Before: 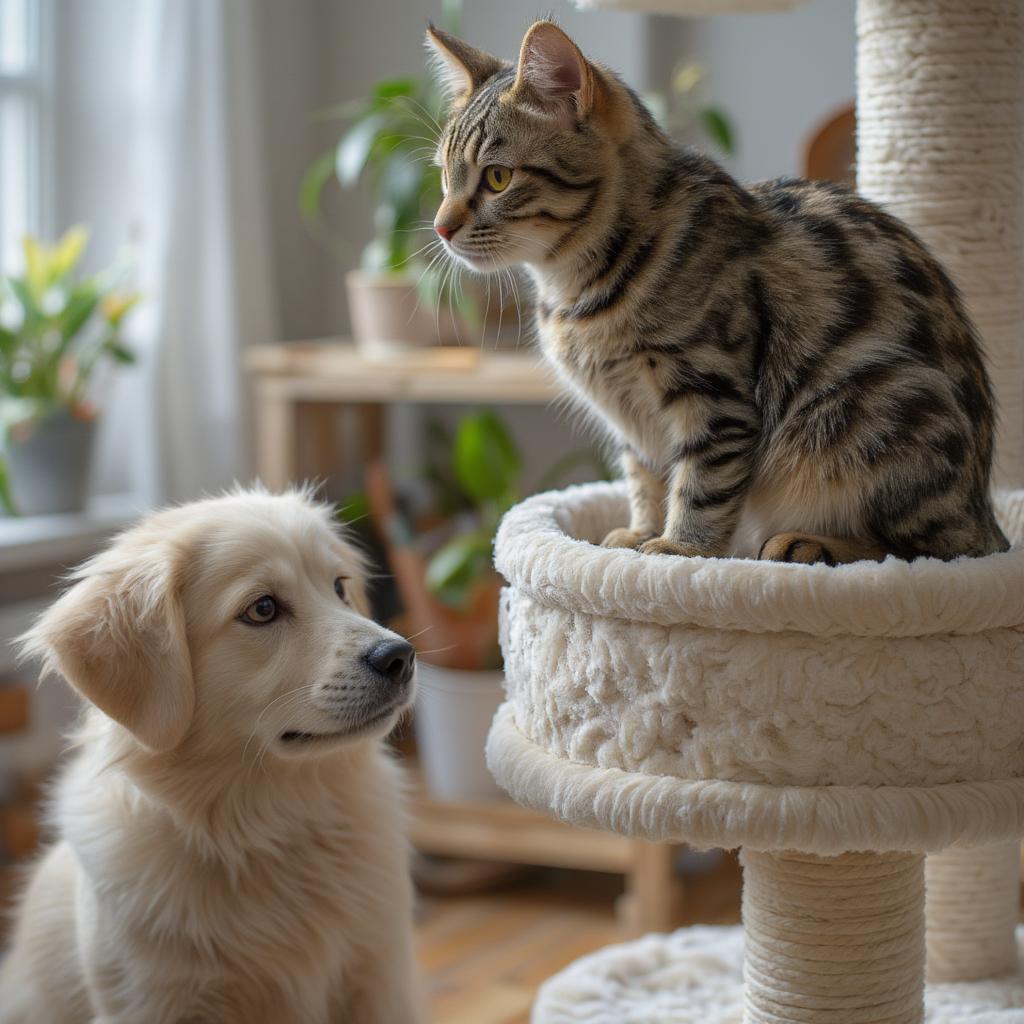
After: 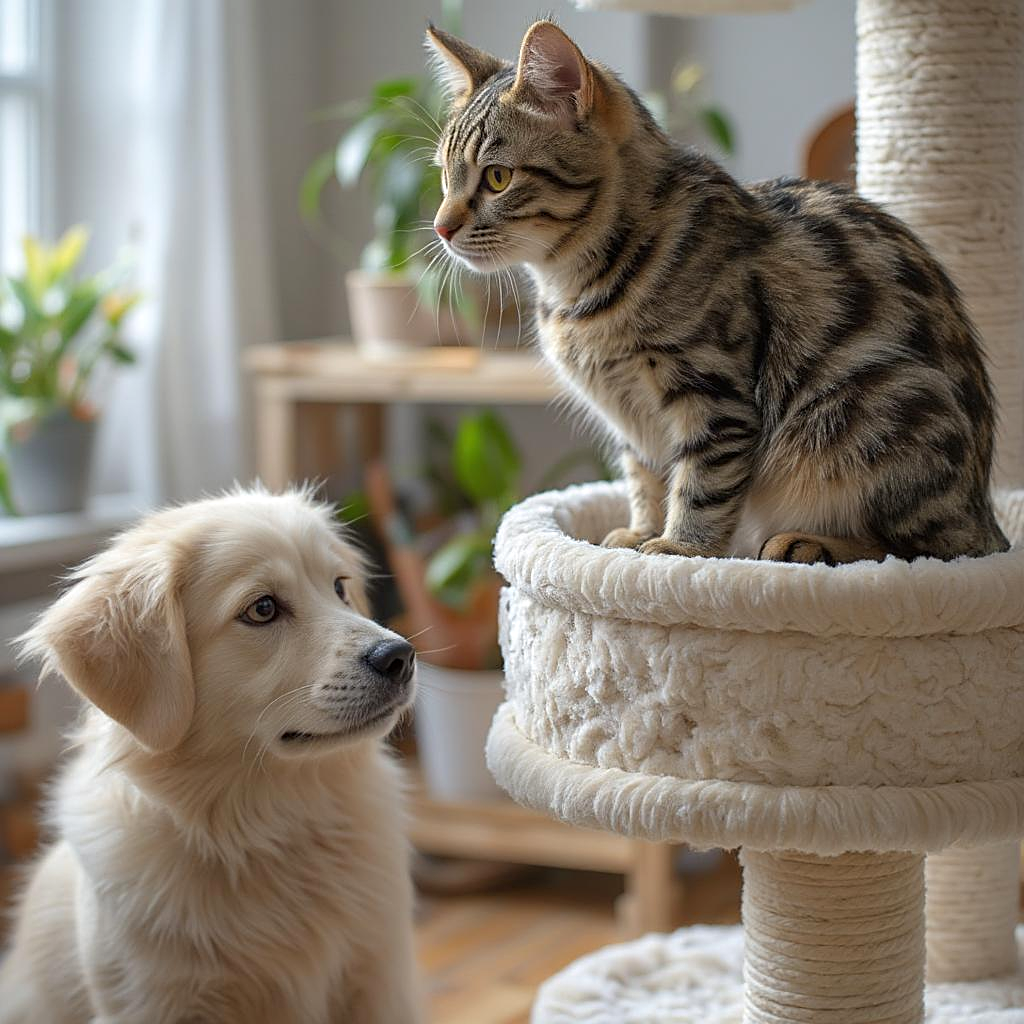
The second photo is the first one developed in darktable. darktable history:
exposure: exposure 0.207 EV, compensate highlight preservation false
sharpen: on, module defaults
